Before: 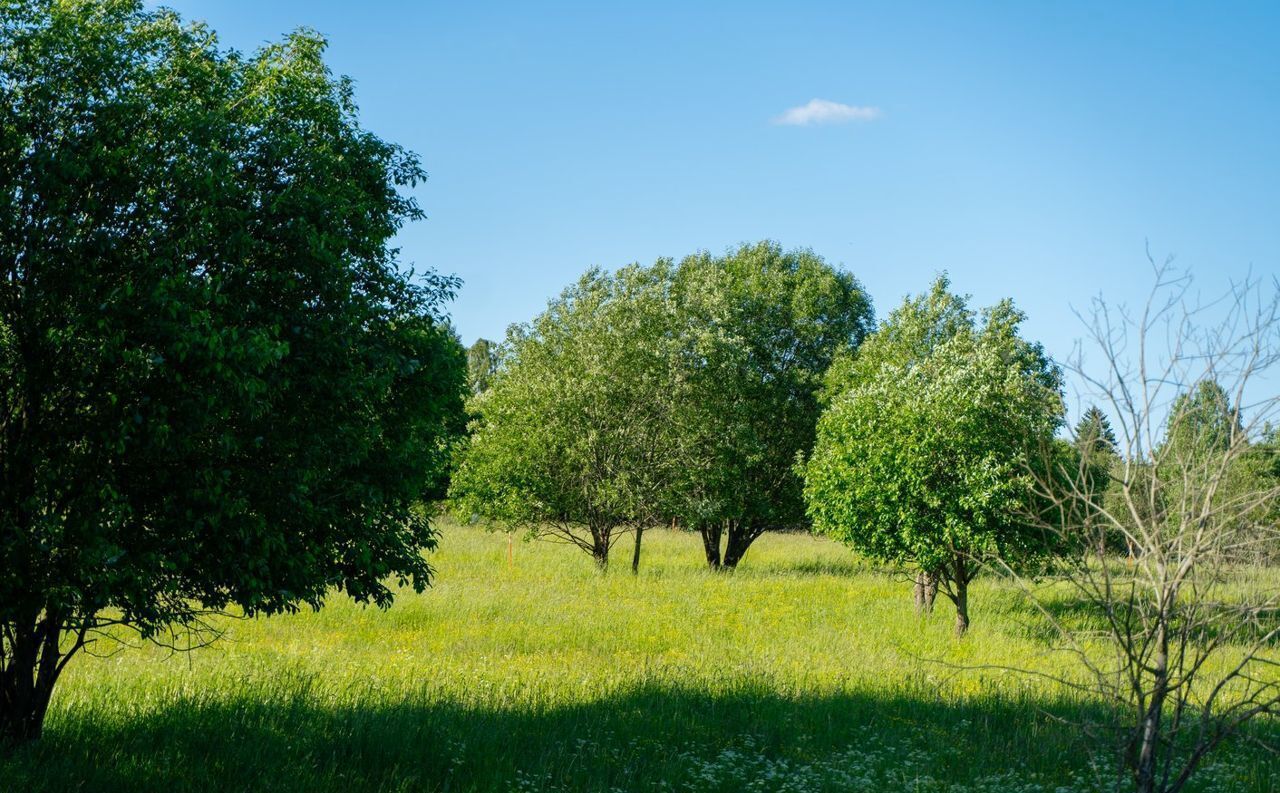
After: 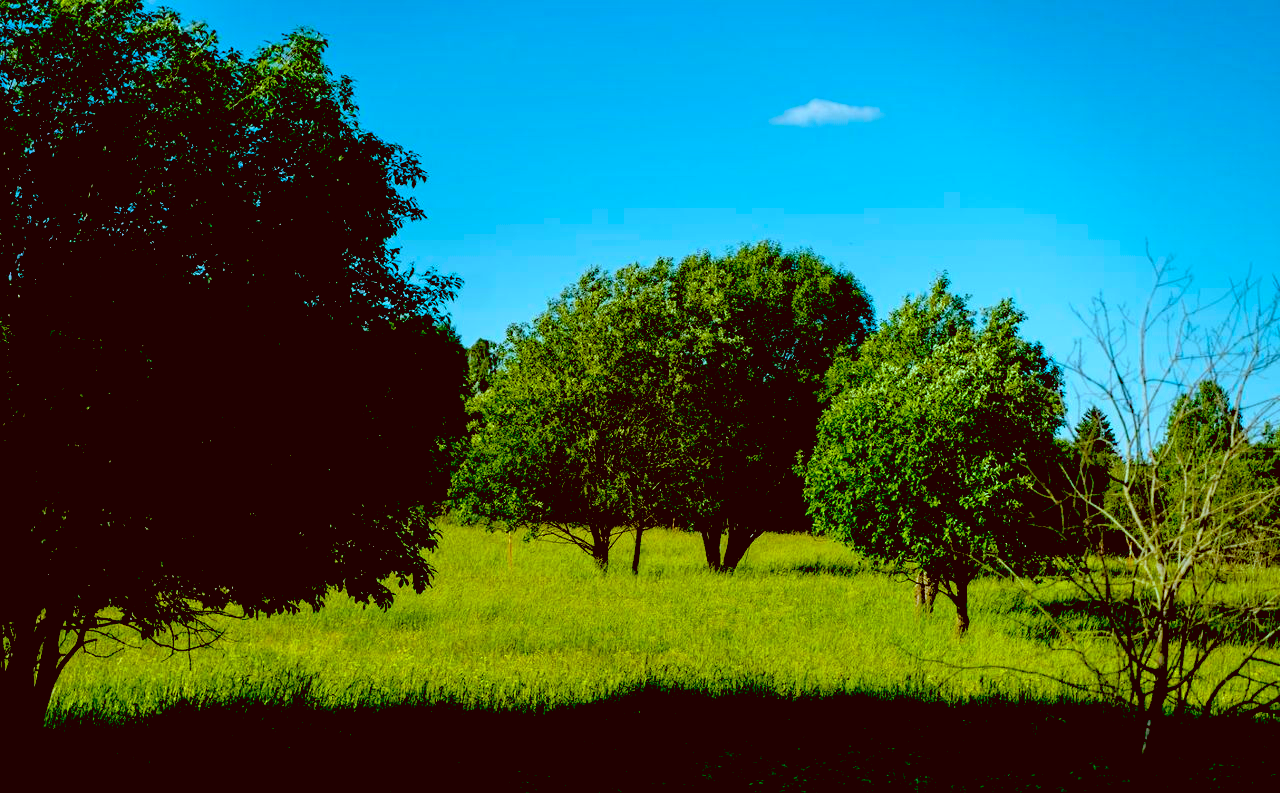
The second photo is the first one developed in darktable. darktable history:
color correction: highlights a* -13.91, highlights b* -15.95, shadows a* 10, shadows b* 29.96
color balance rgb: global offset › luminance -1.438%, linear chroma grading › global chroma 14.883%, perceptual saturation grading › global saturation 29.476%
exposure: black level correction 0.099, exposure -0.092 EV, compensate highlight preservation false
